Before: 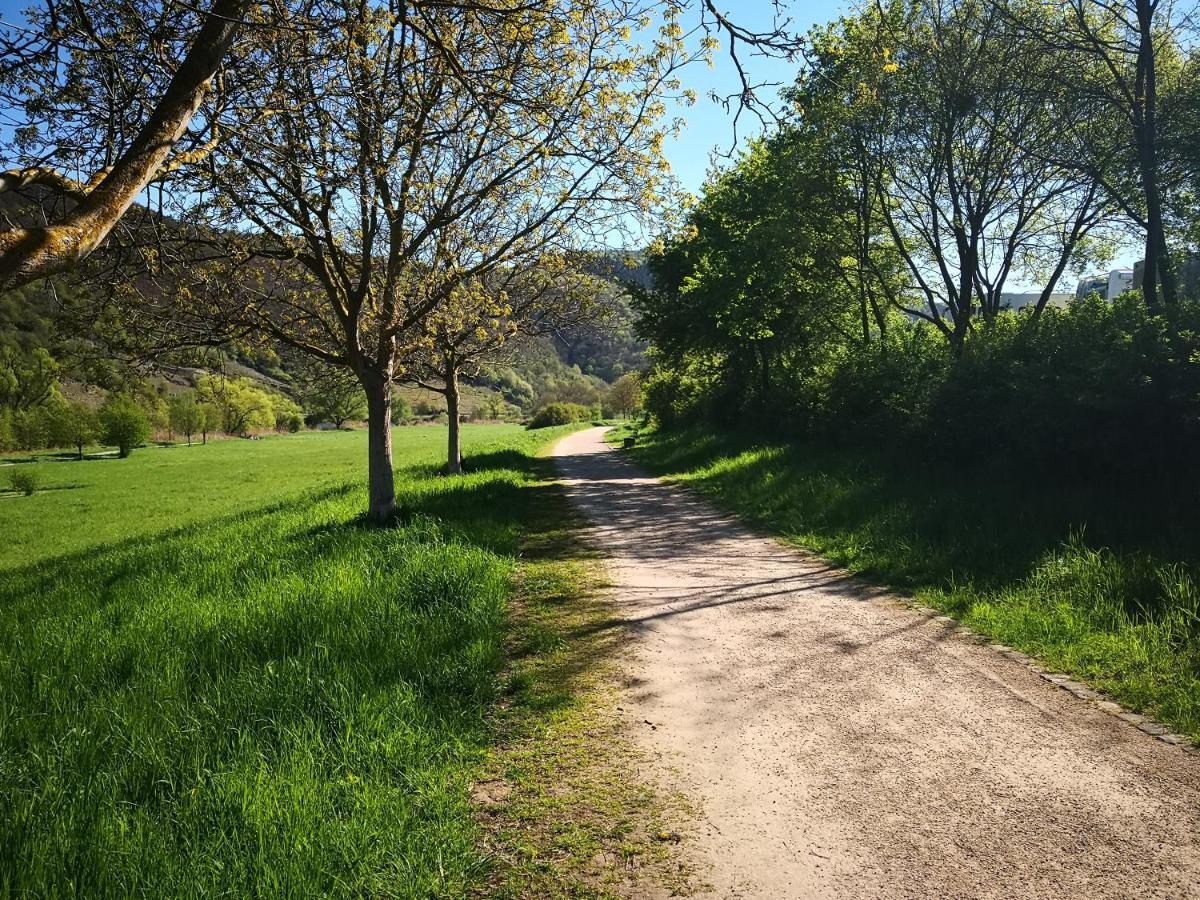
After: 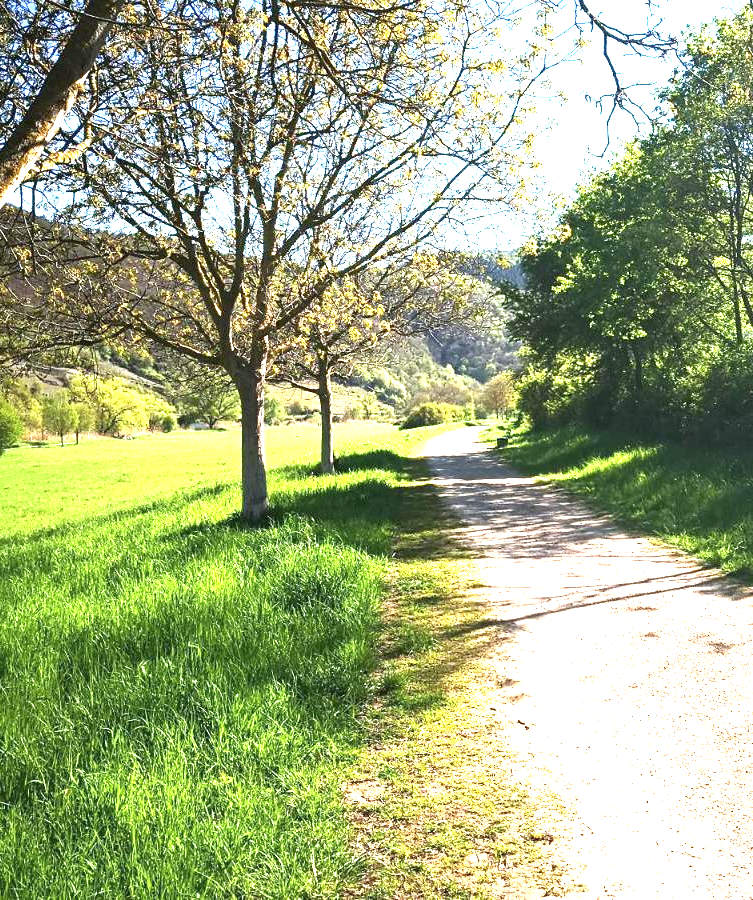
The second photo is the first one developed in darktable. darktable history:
crop: left 10.644%, right 26.528%
exposure: black level correction 0, exposure 2 EV, compensate highlight preservation false
contrast brightness saturation: saturation -0.05
